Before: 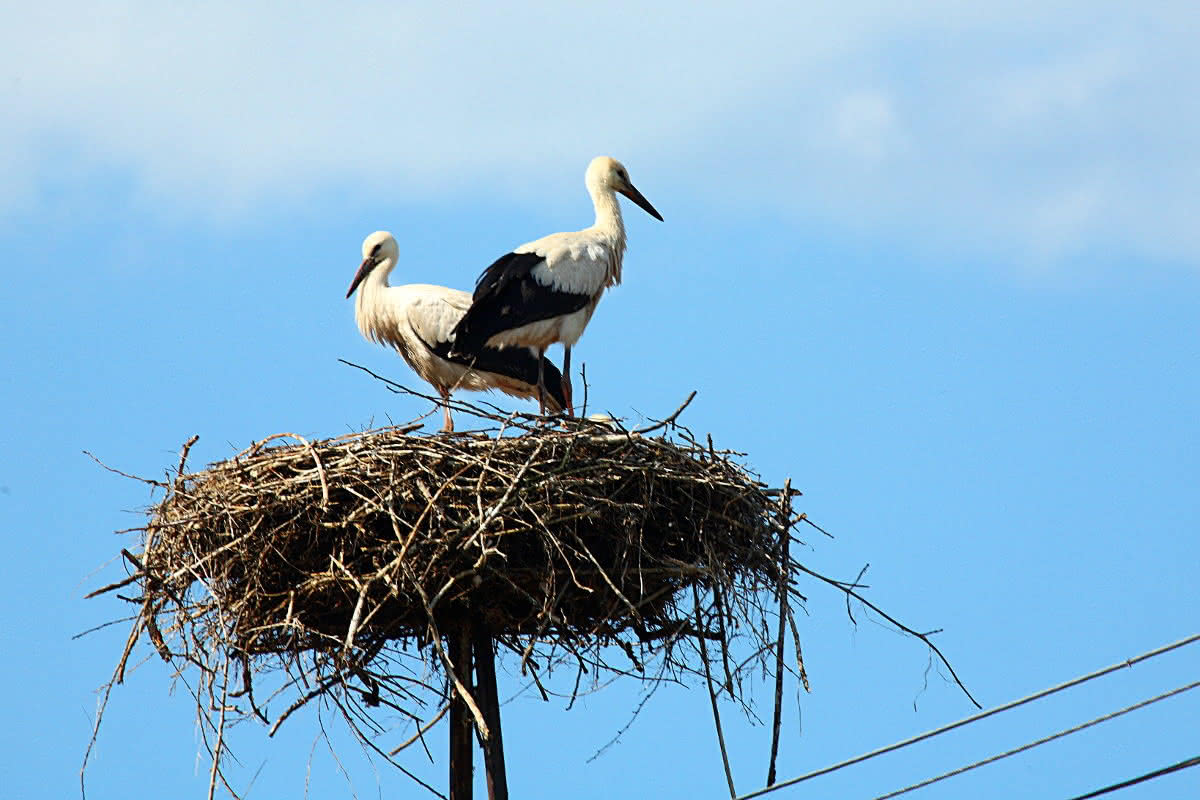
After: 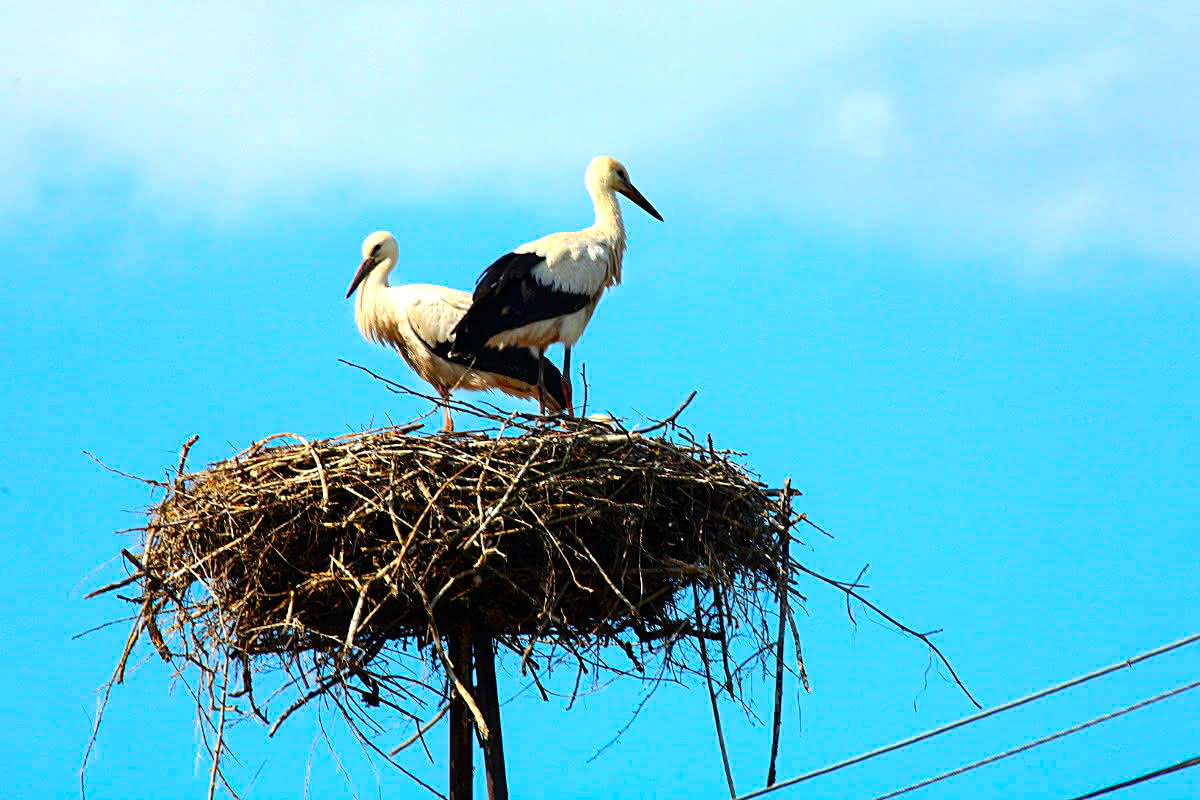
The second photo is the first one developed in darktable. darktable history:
exposure: exposure -0.153 EV, compensate highlight preservation false
contrast brightness saturation: saturation 0.509
tone equalizer: -8 EV -0.438 EV, -7 EV -0.407 EV, -6 EV -0.307 EV, -5 EV -0.225 EV, -3 EV 0.244 EV, -2 EV 0.343 EV, -1 EV 0.369 EV, +0 EV 0.44 EV, mask exposure compensation -0.5 EV
